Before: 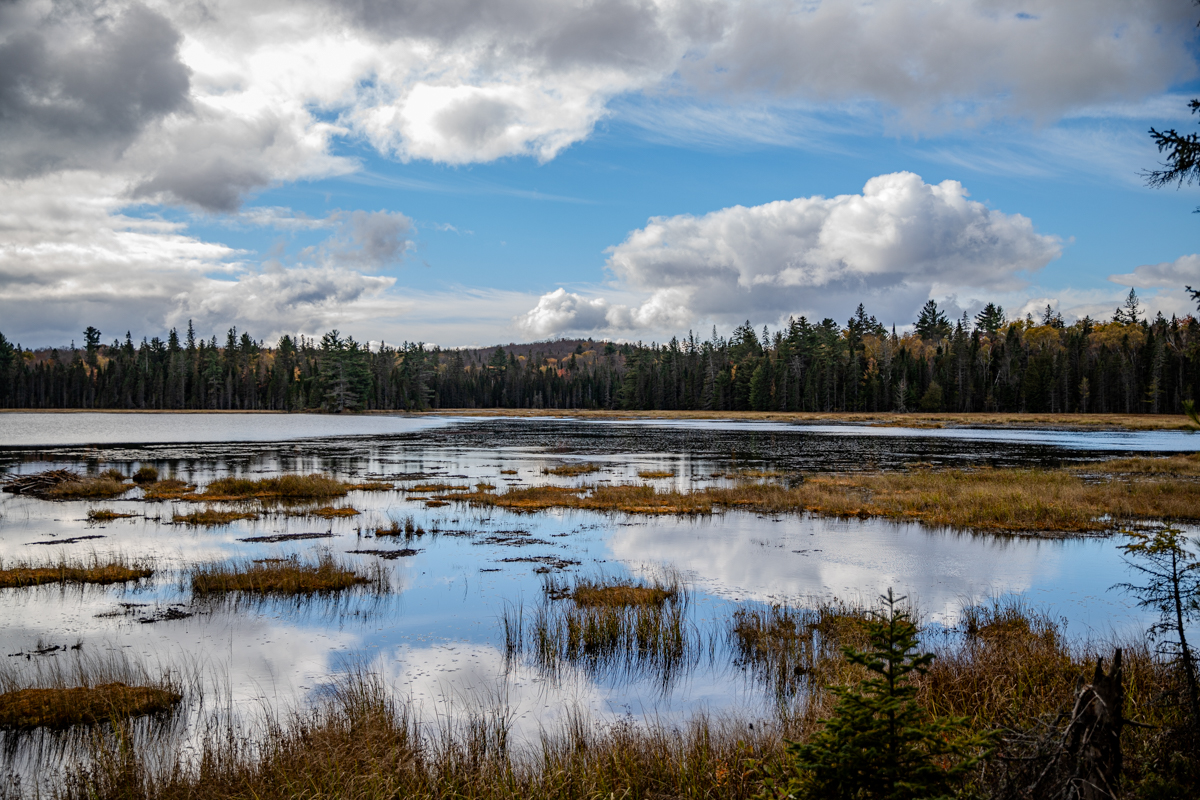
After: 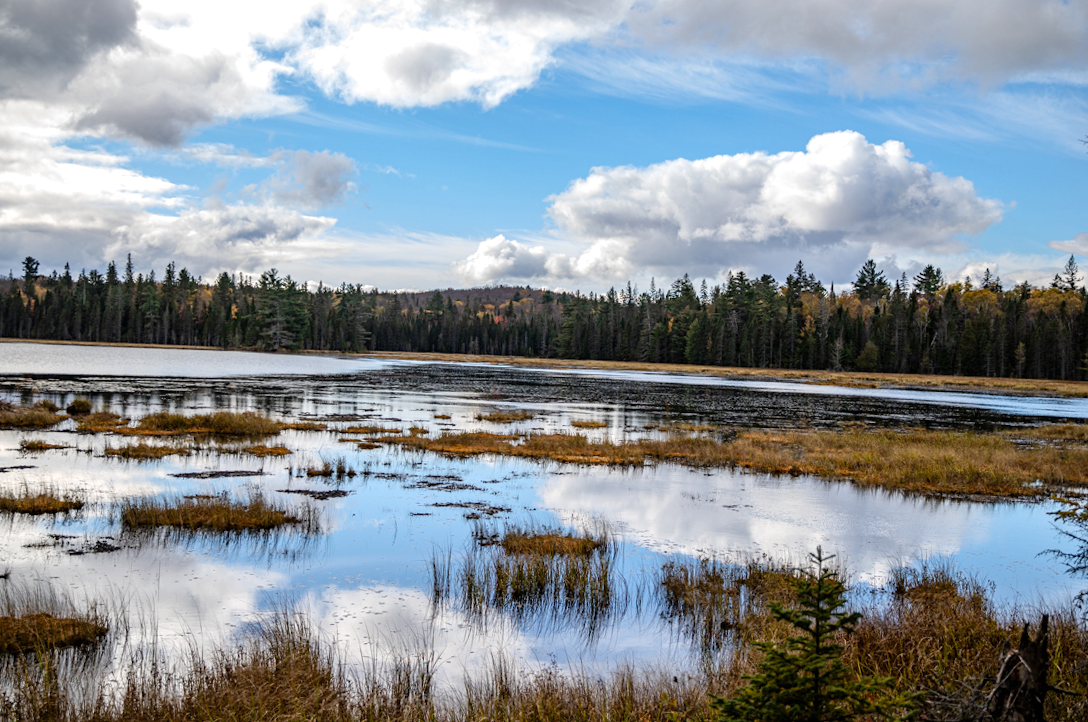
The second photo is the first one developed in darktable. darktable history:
exposure: black level correction 0, exposure 0.397 EV, compensate highlight preservation false
crop and rotate: angle -2.02°, left 3.08%, top 4.36%, right 1.511%, bottom 0.603%
